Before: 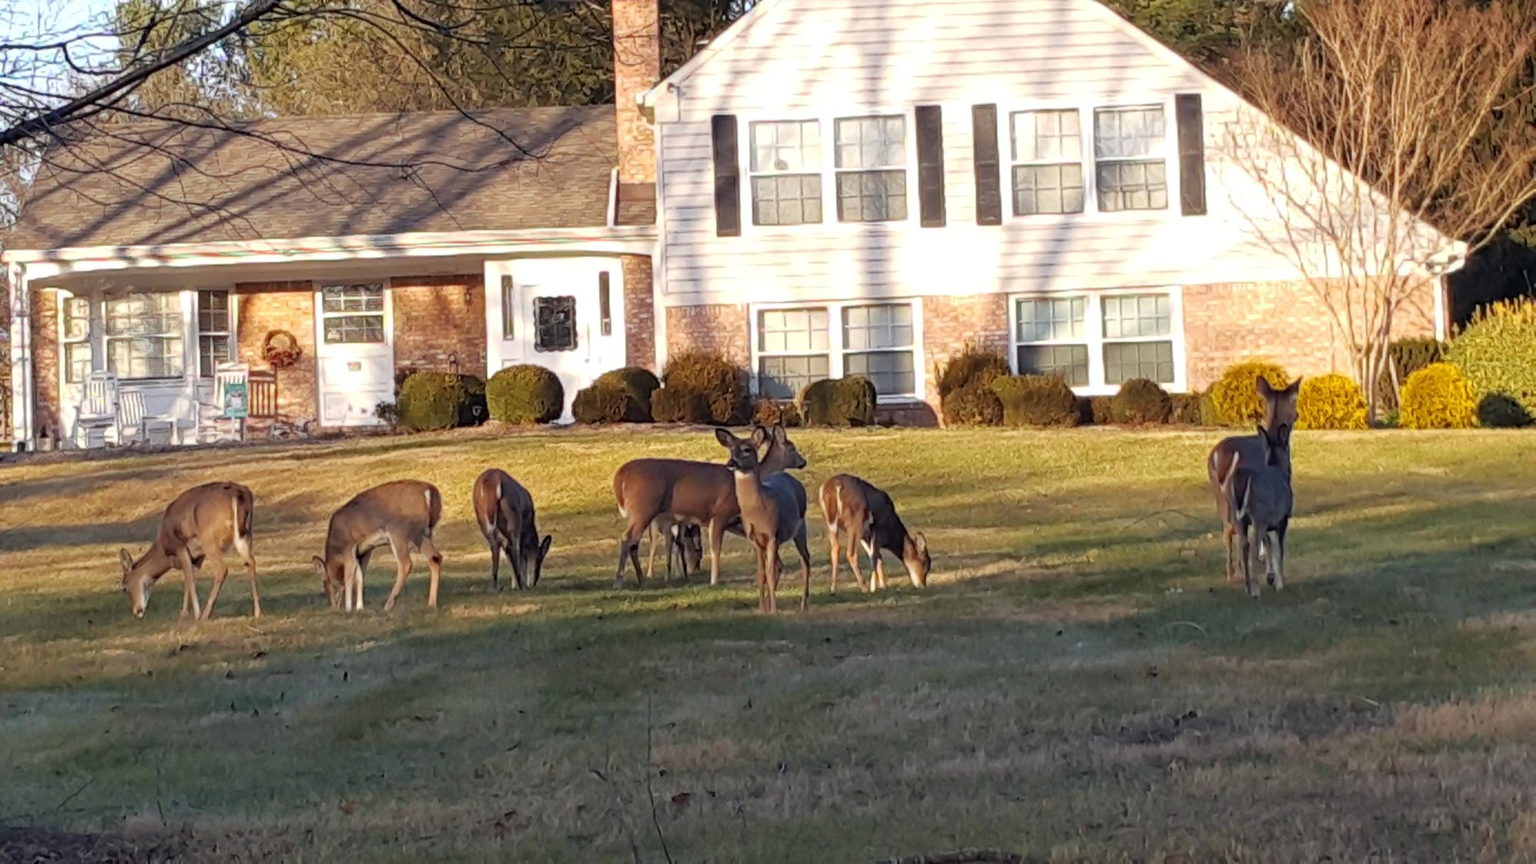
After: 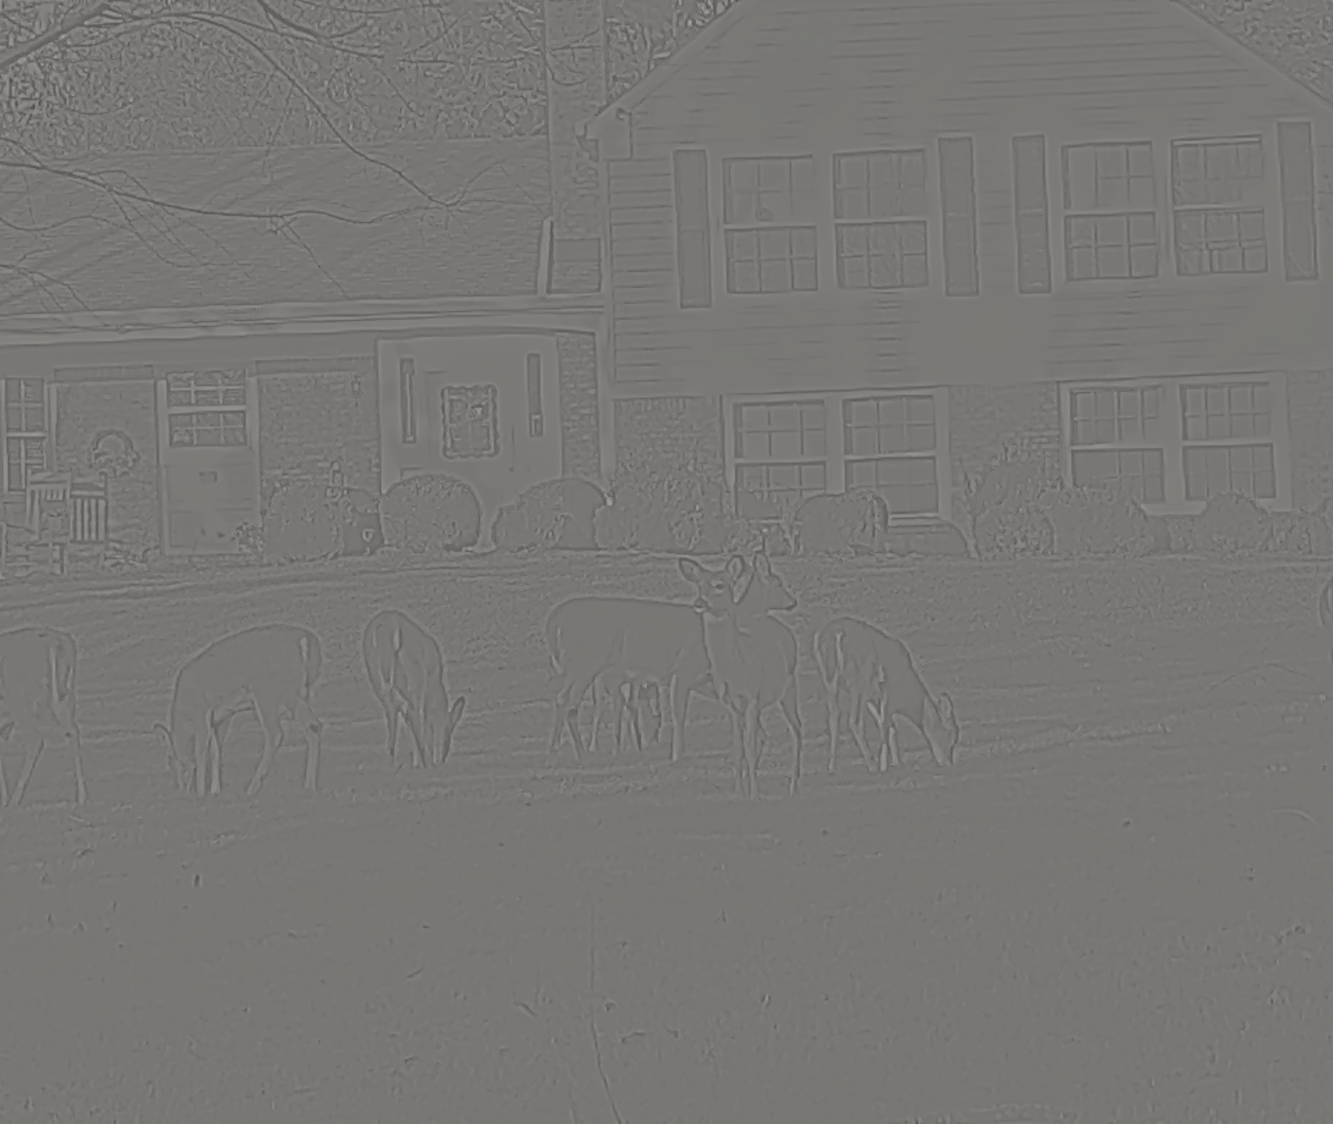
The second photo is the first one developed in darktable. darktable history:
crop and rotate: left 12.673%, right 20.66%
contrast equalizer: octaves 7, y [[0.5, 0.542, 0.583, 0.625, 0.667, 0.708], [0.5 ×6], [0.5 ×6], [0, 0.033, 0.067, 0.1, 0.133, 0.167], [0, 0.05, 0.1, 0.15, 0.2, 0.25]]
color correction: highlights b* 3
color balance rgb: perceptual saturation grading › global saturation 10%, global vibrance 10%
exposure: compensate highlight preservation false
highpass: sharpness 5.84%, contrast boost 8.44%
